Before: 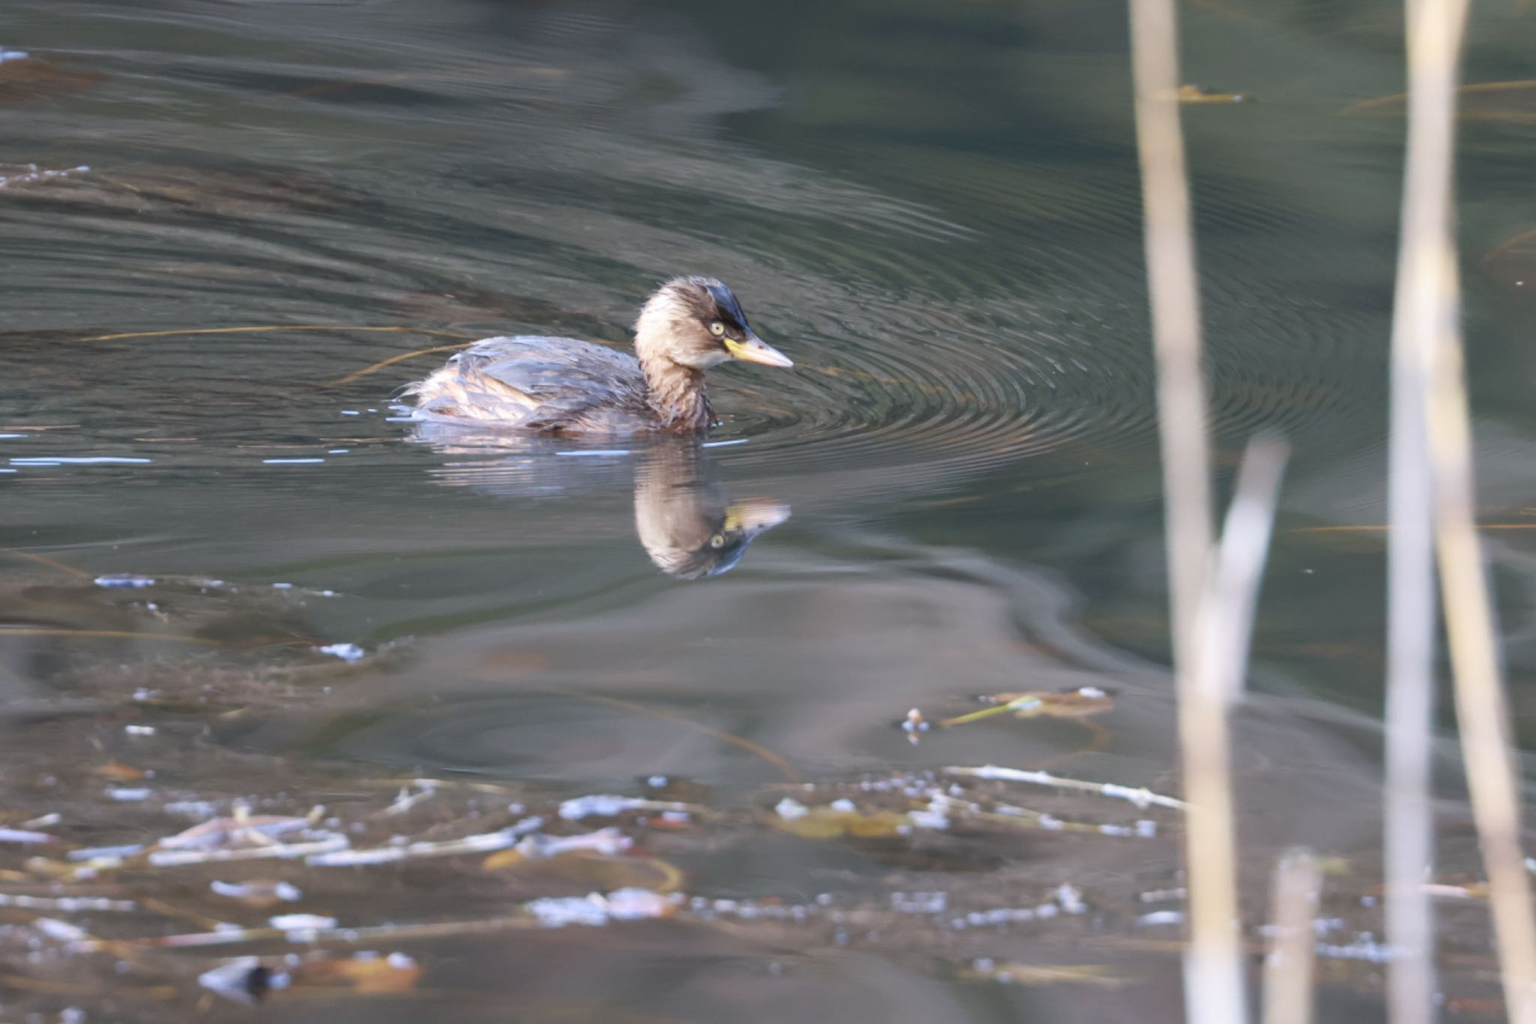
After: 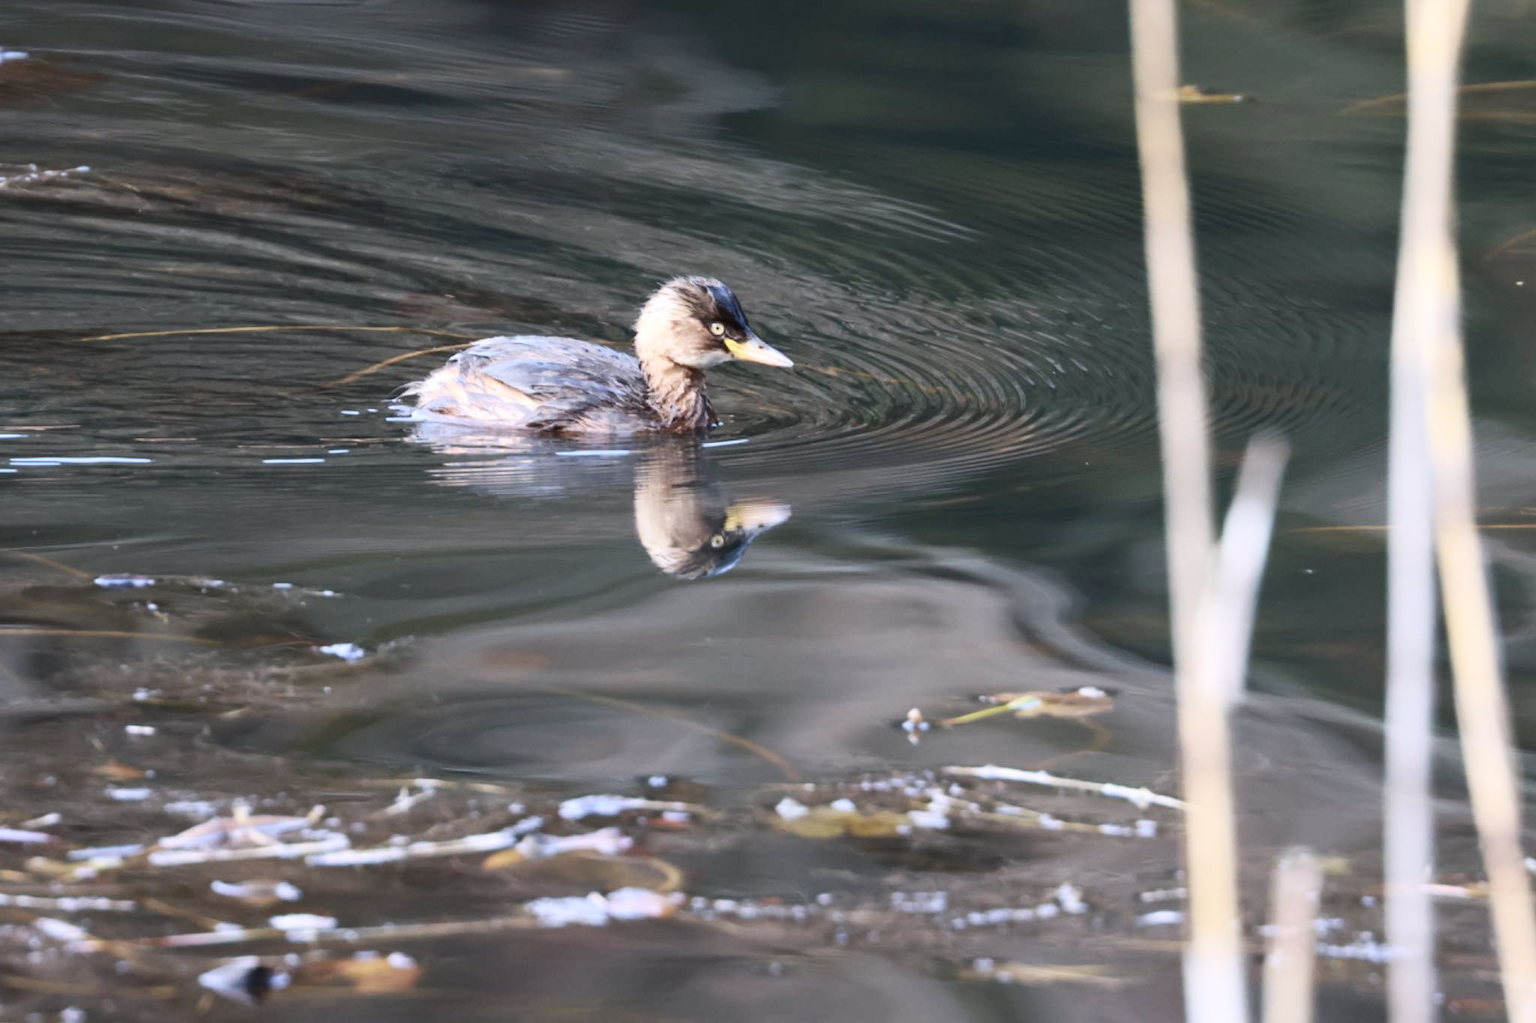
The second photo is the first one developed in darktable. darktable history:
contrast brightness saturation: contrast 0.281
